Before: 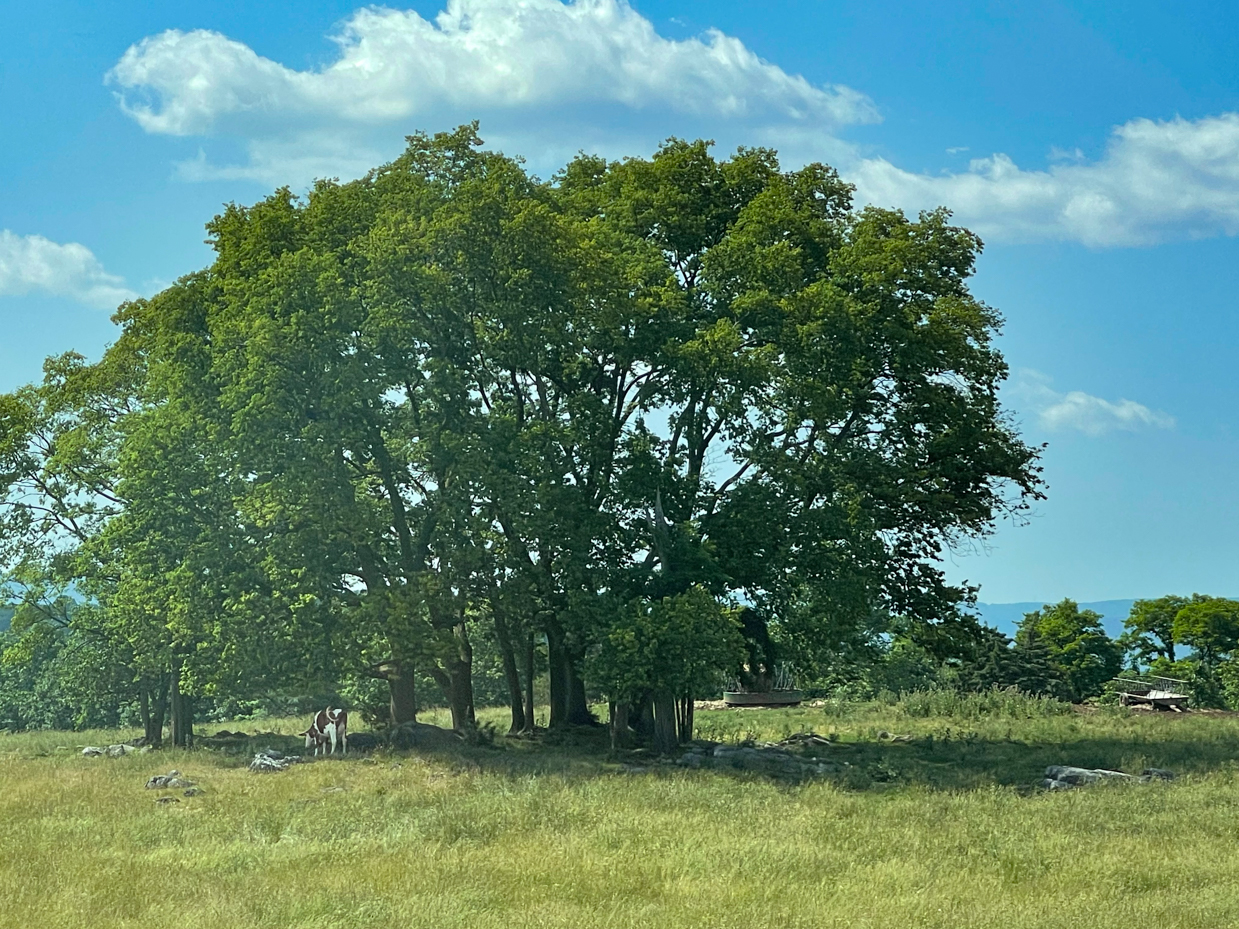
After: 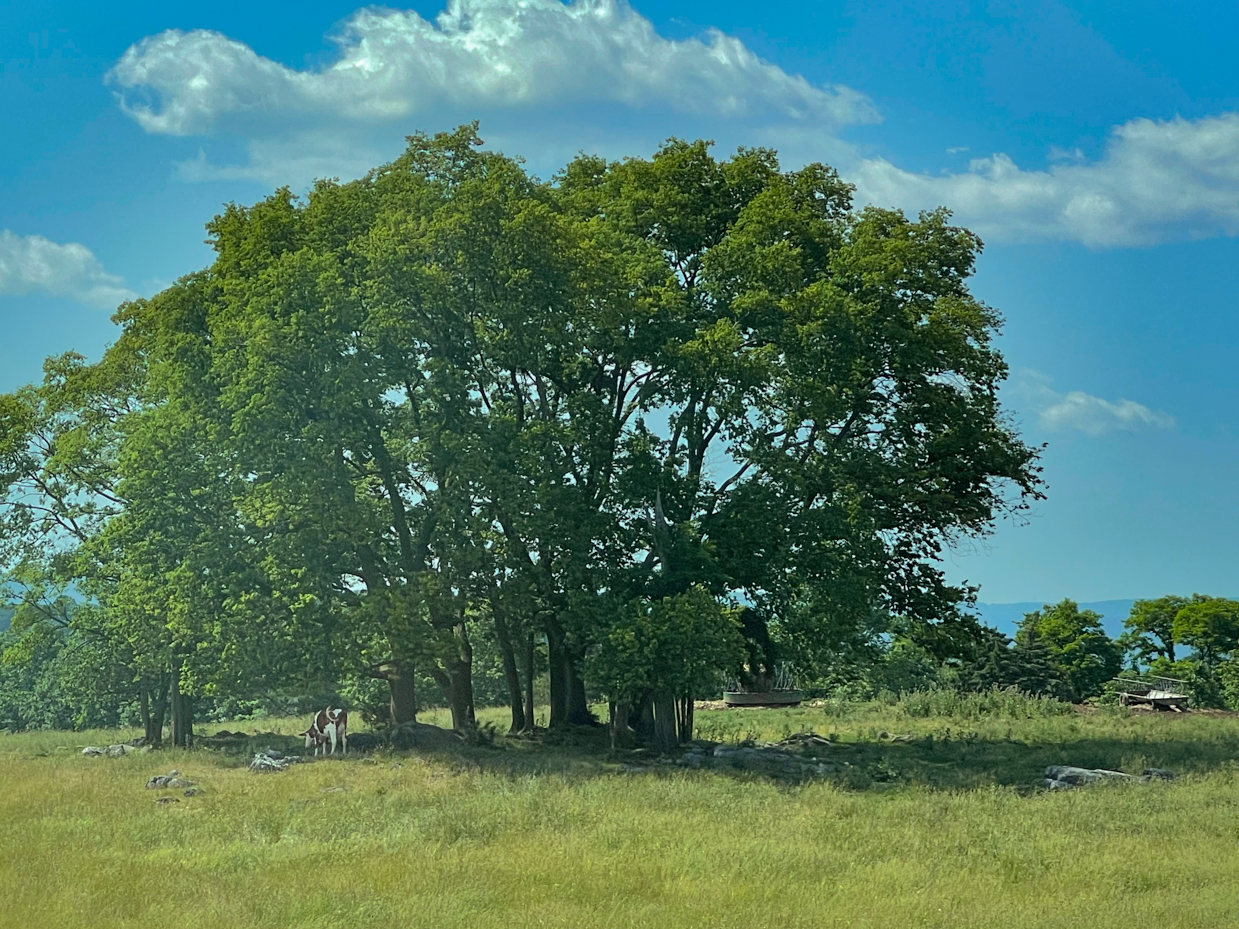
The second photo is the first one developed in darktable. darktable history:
shadows and highlights: shadows -18.76, highlights -73.49
